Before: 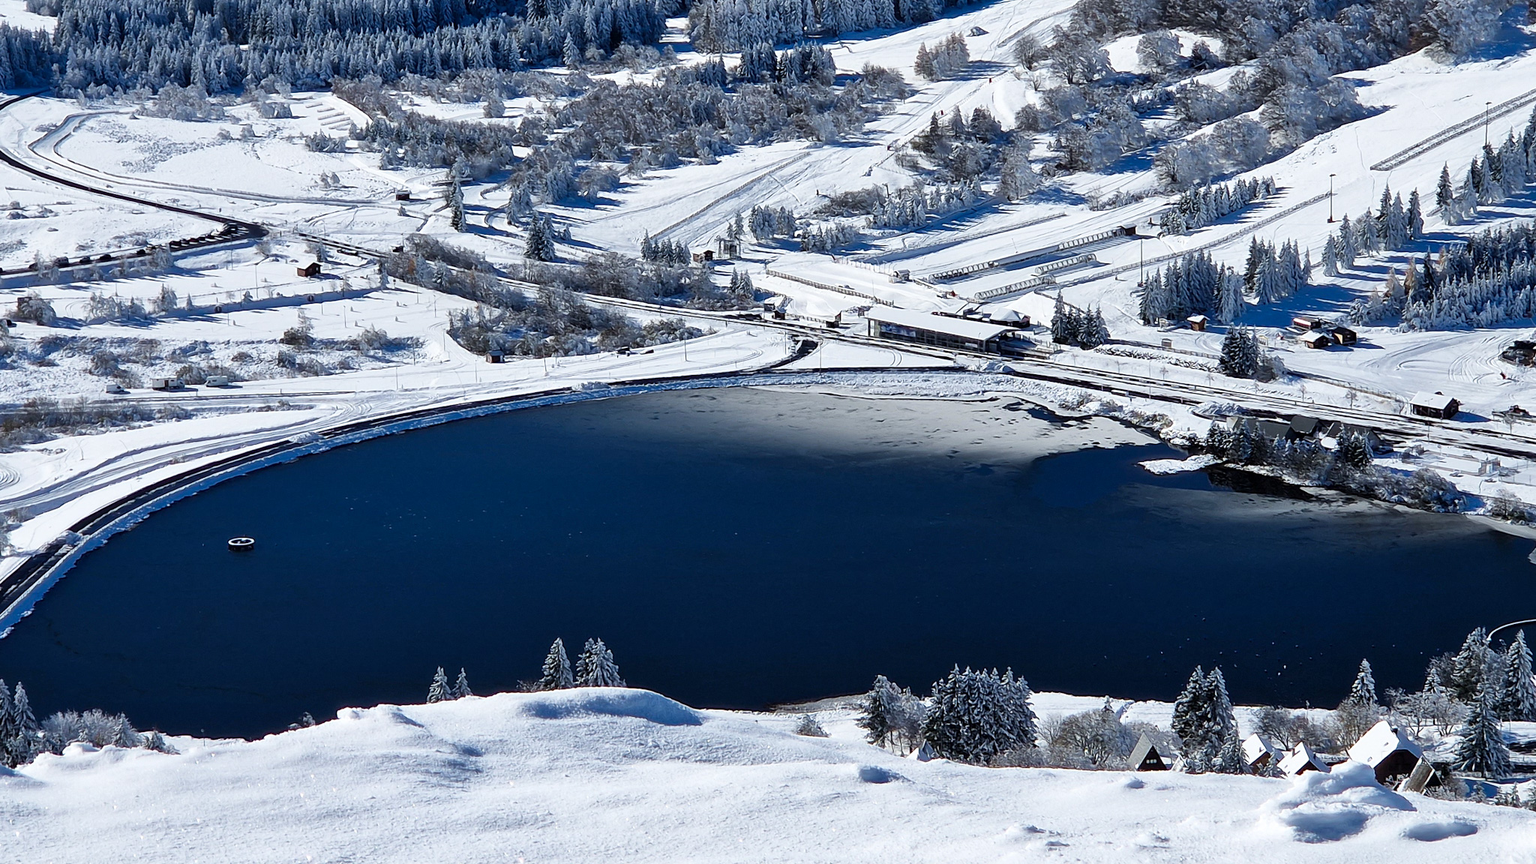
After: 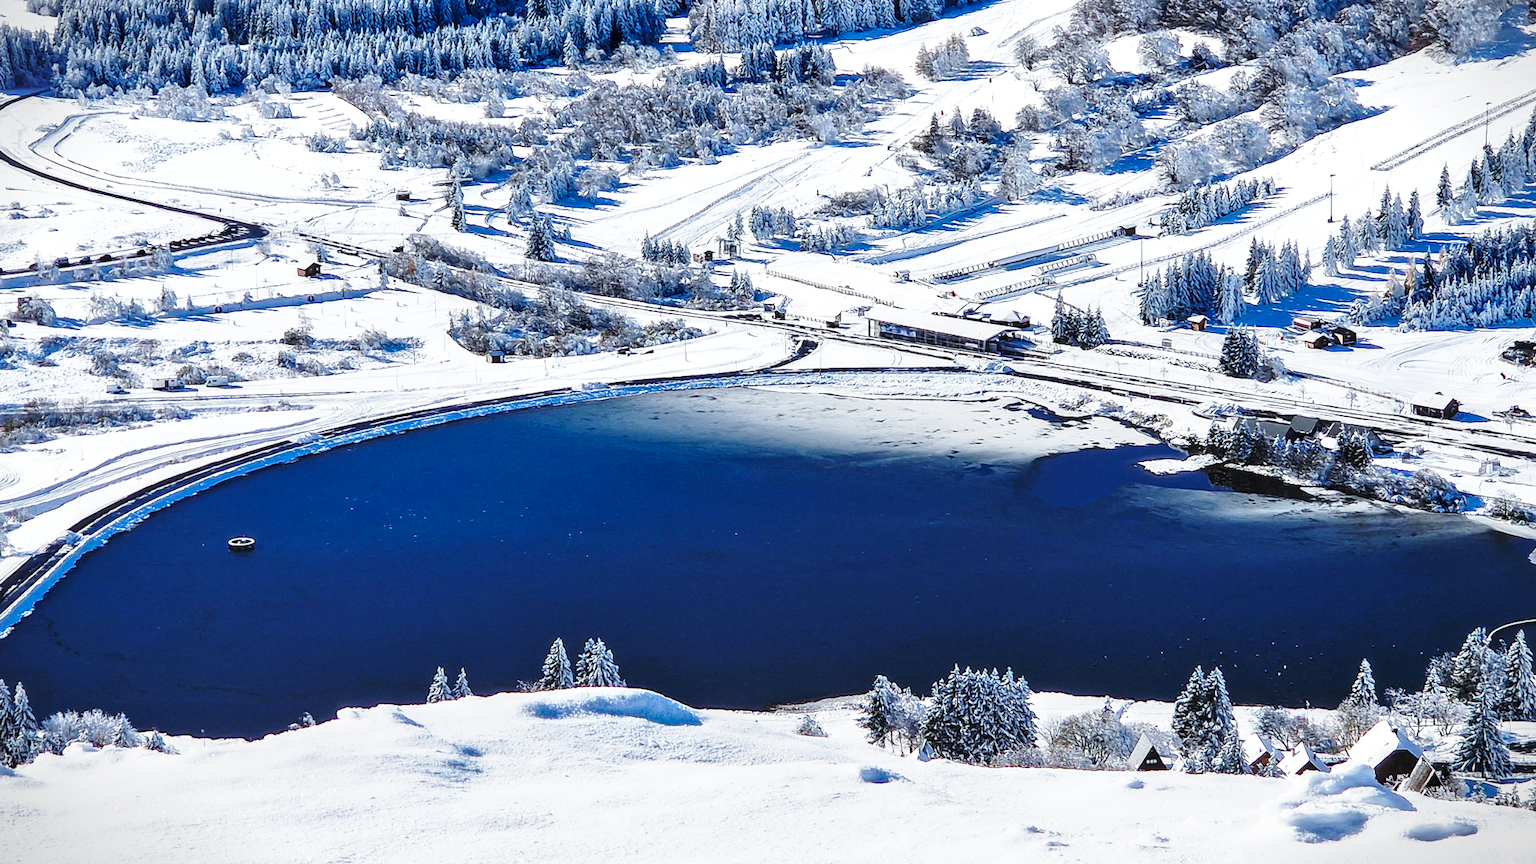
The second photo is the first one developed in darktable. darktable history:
exposure: exposure 0.358 EV, compensate highlight preservation false
local contrast: on, module defaults
vignetting: fall-off start 100.46%, width/height ratio 1.322, unbound false
base curve: curves: ch0 [(0, 0) (0.028, 0.03) (0.121, 0.232) (0.46, 0.748) (0.859, 0.968) (1, 1)], preserve colors none
